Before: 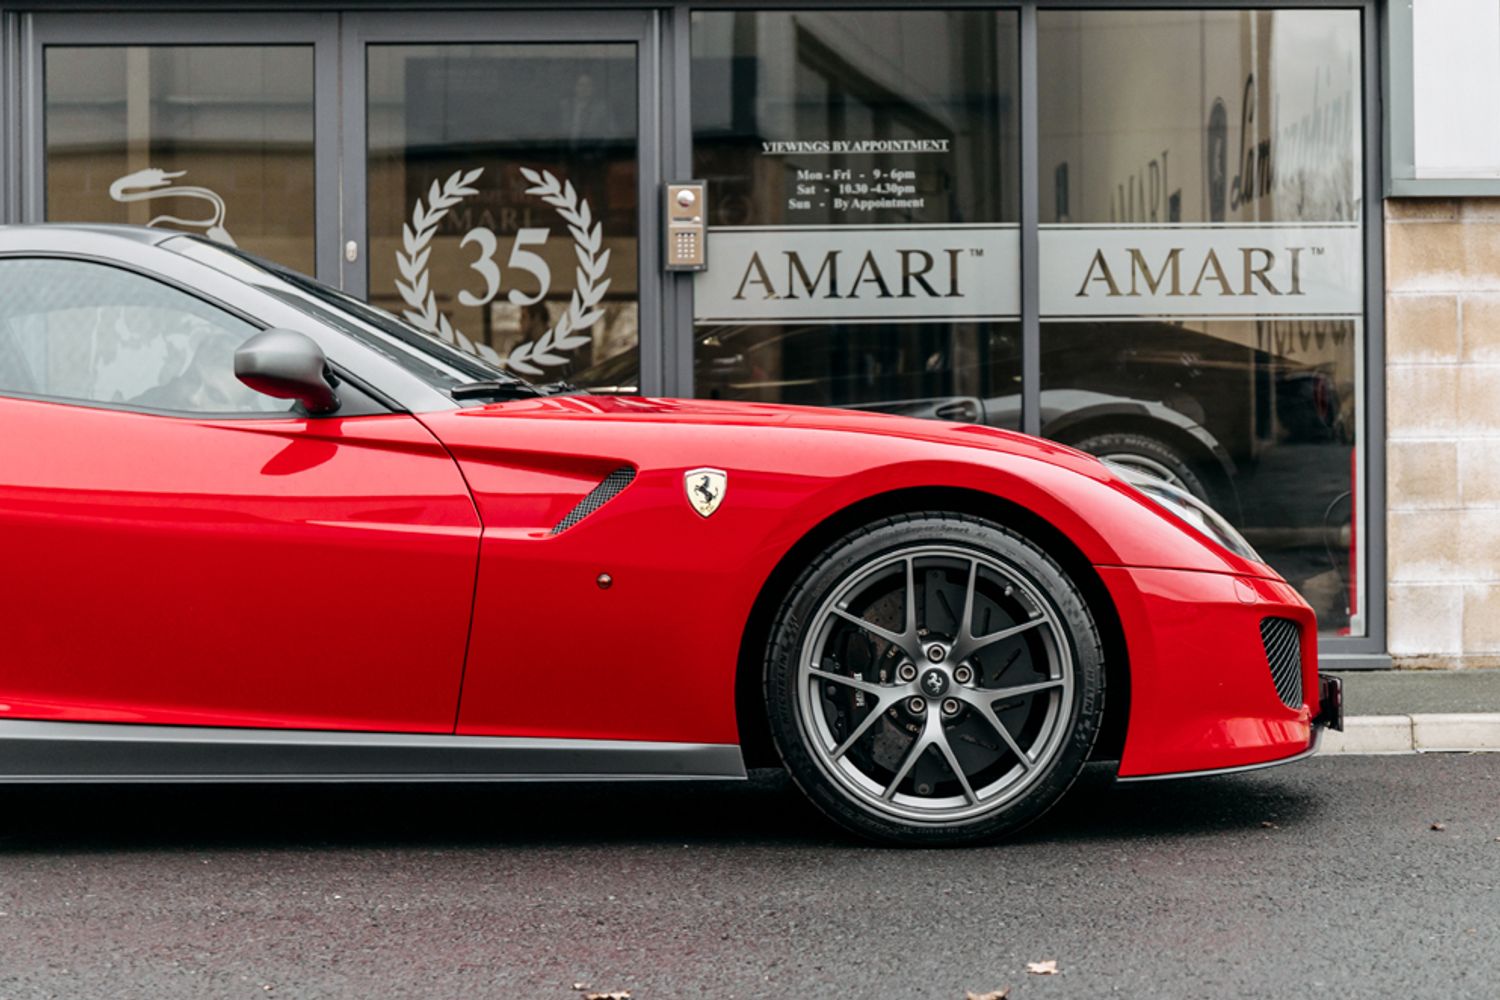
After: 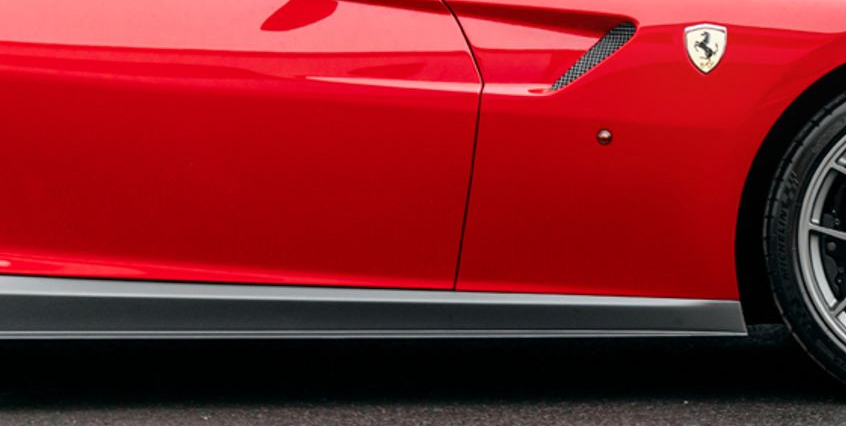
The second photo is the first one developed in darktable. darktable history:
crop: top 44.483%, right 43.593%, bottom 12.892%
bloom: size 15%, threshold 97%, strength 7%
